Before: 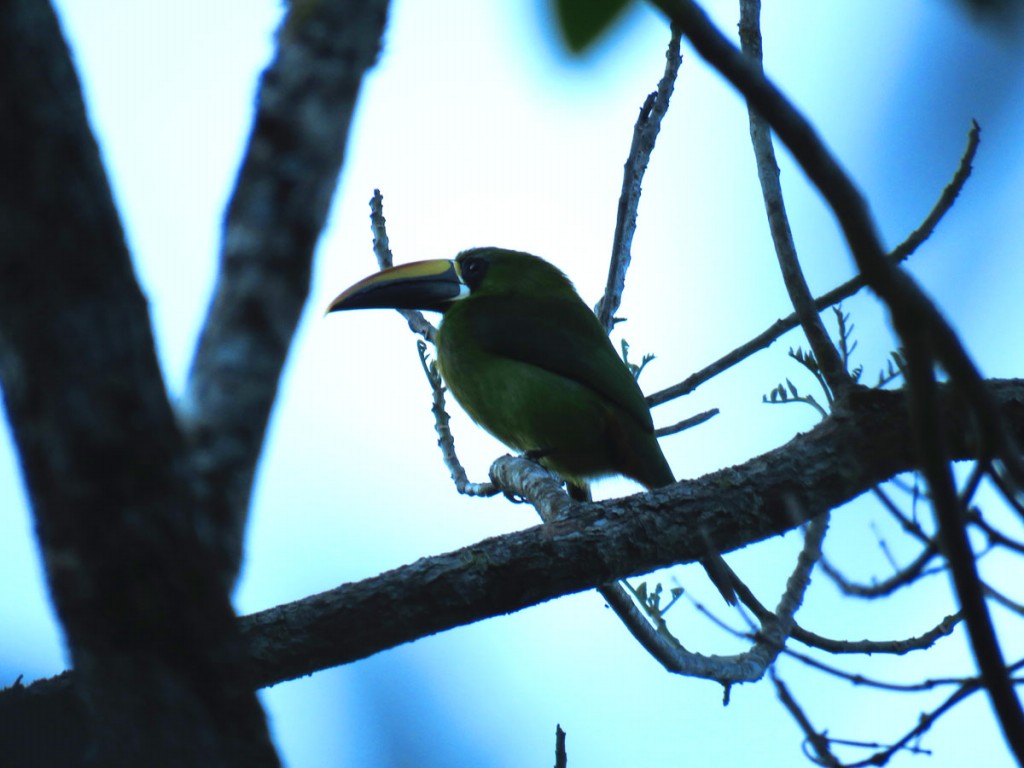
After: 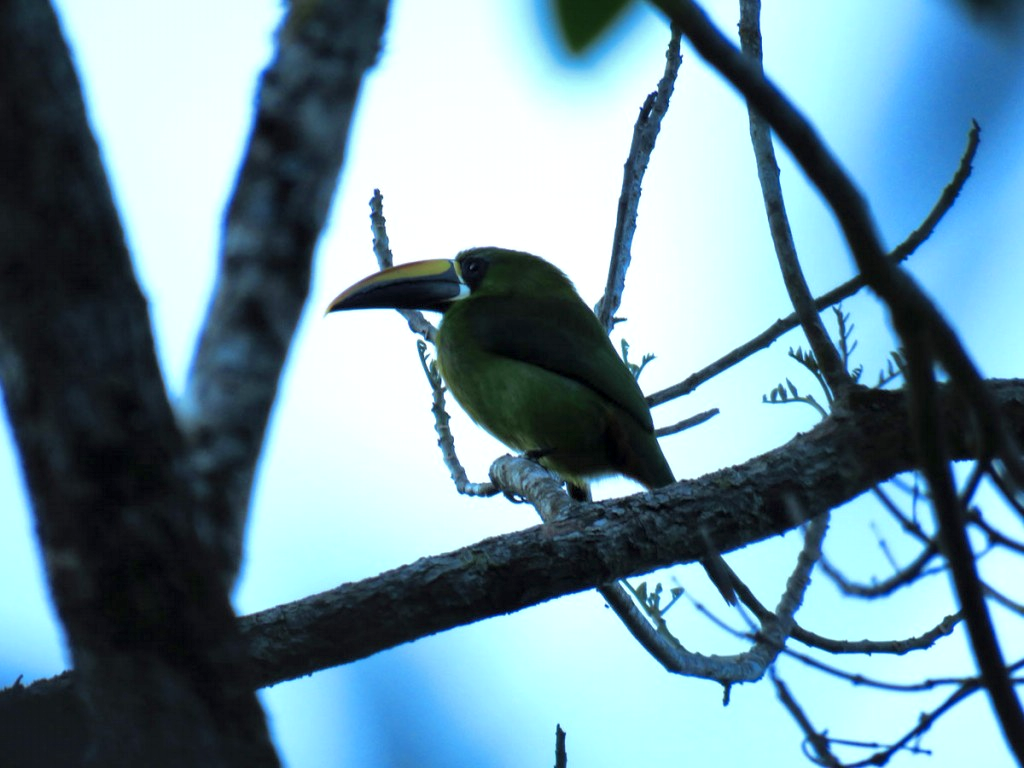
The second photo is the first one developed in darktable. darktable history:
local contrast: mode bilateral grid, contrast 100, coarseness 100, detail 165%, midtone range 0.2
levels: levels [0.018, 0.493, 1]
